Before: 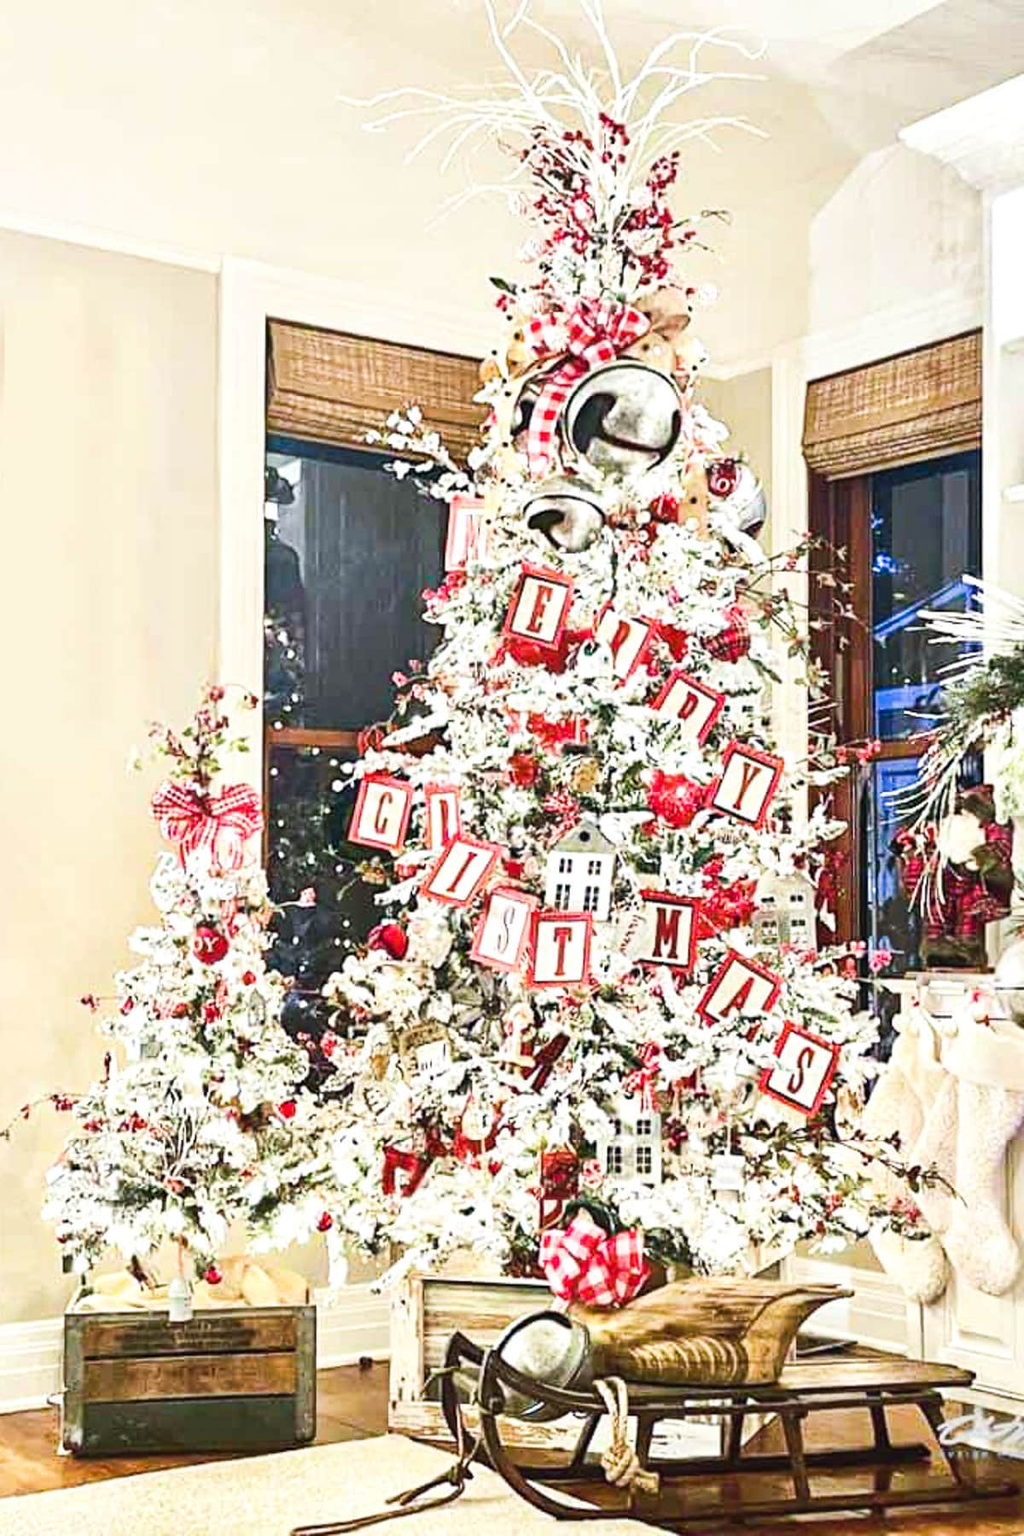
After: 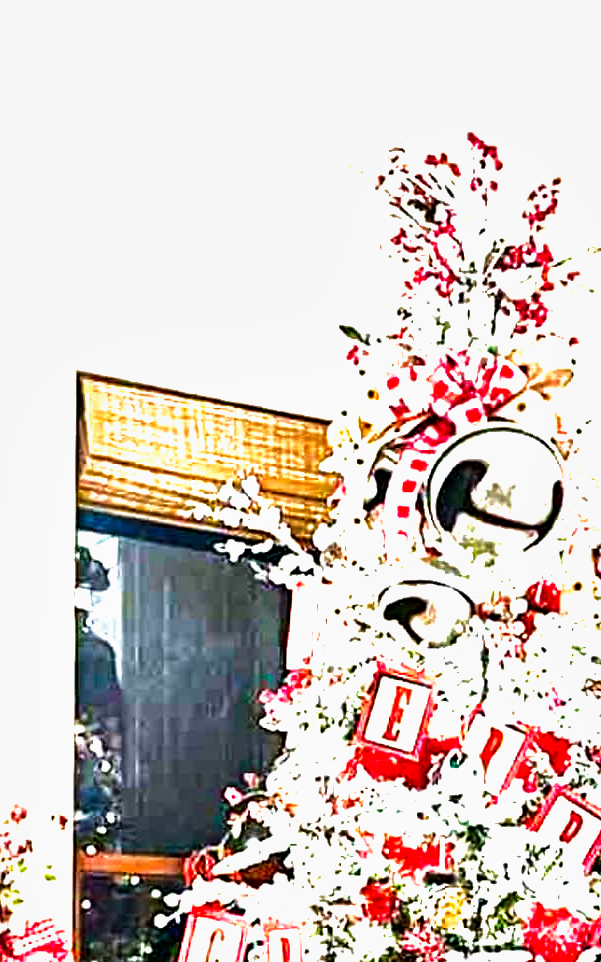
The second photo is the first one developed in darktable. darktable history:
exposure: black level correction 0.001, exposure 0.5 EV, compensate highlight preservation false
local contrast: mode bilateral grid, contrast 24, coarseness 49, detail 122%, midtone range 0.2
tone equalizer: on, module defaults
filmic rgb: black relative exposure -8.21 EV, white relative exposure 2.23 EV, hardness 7.18, latitude 86.71%, contrast 1.696, highlights saturation mix -4.06%, shadows ↔ highlights balance -1.86%, add noise in highlights 0.001, preserve chrominance no, color science v3 (2019), use custom middle-gray values true, contrast in highlights soft
crop: left 19.645%, right 30.257%, bottom 46.532%
shadows and highlights: shadows -20.43, white point adjustment -1.94, highlights -34.88
